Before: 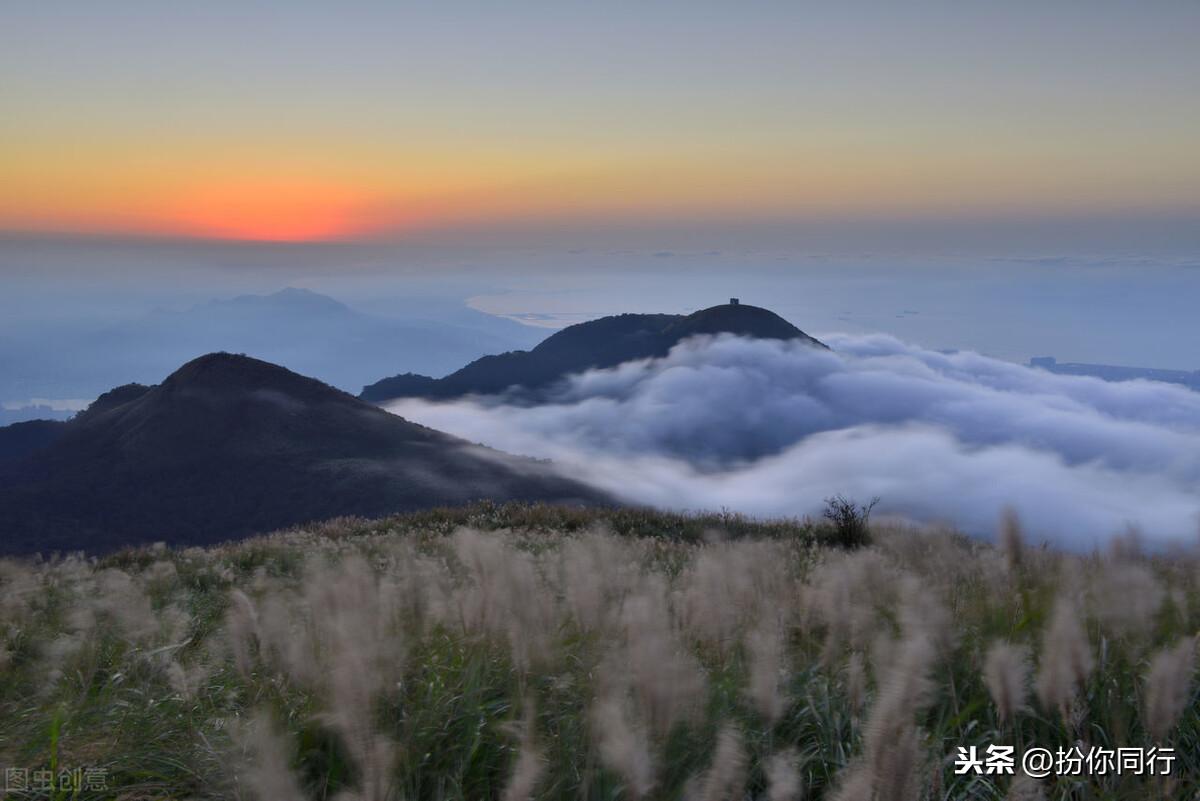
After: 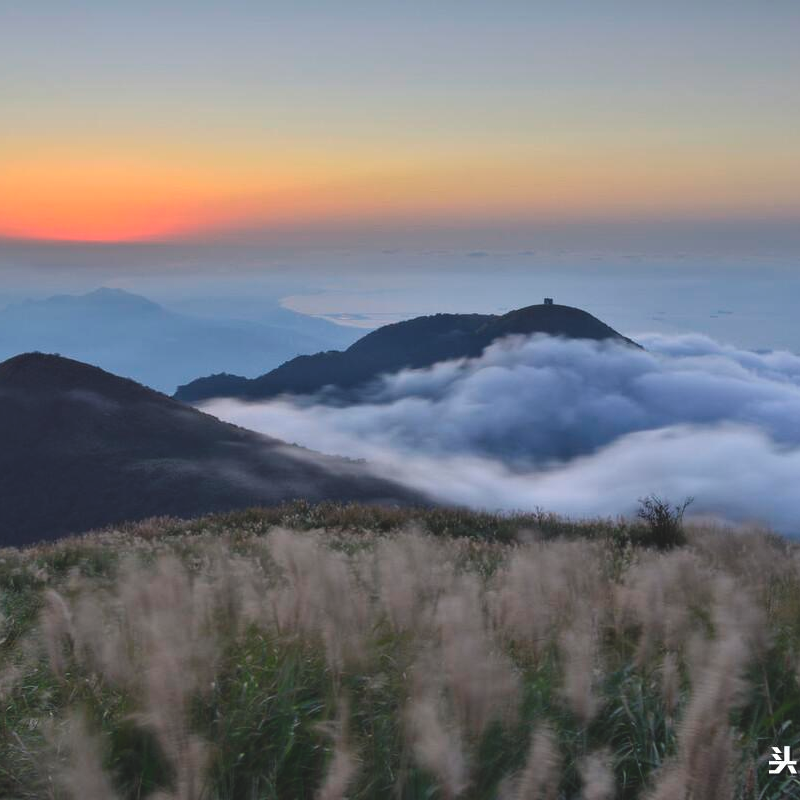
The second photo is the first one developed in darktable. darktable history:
local contrast: highlights 100%, shadows 100%, detail 120%, midtone range 0.2
crop and rotate: left 15.546%, right 17.787%
exposure: black level correction -0.015, compensate highlight preservation false
